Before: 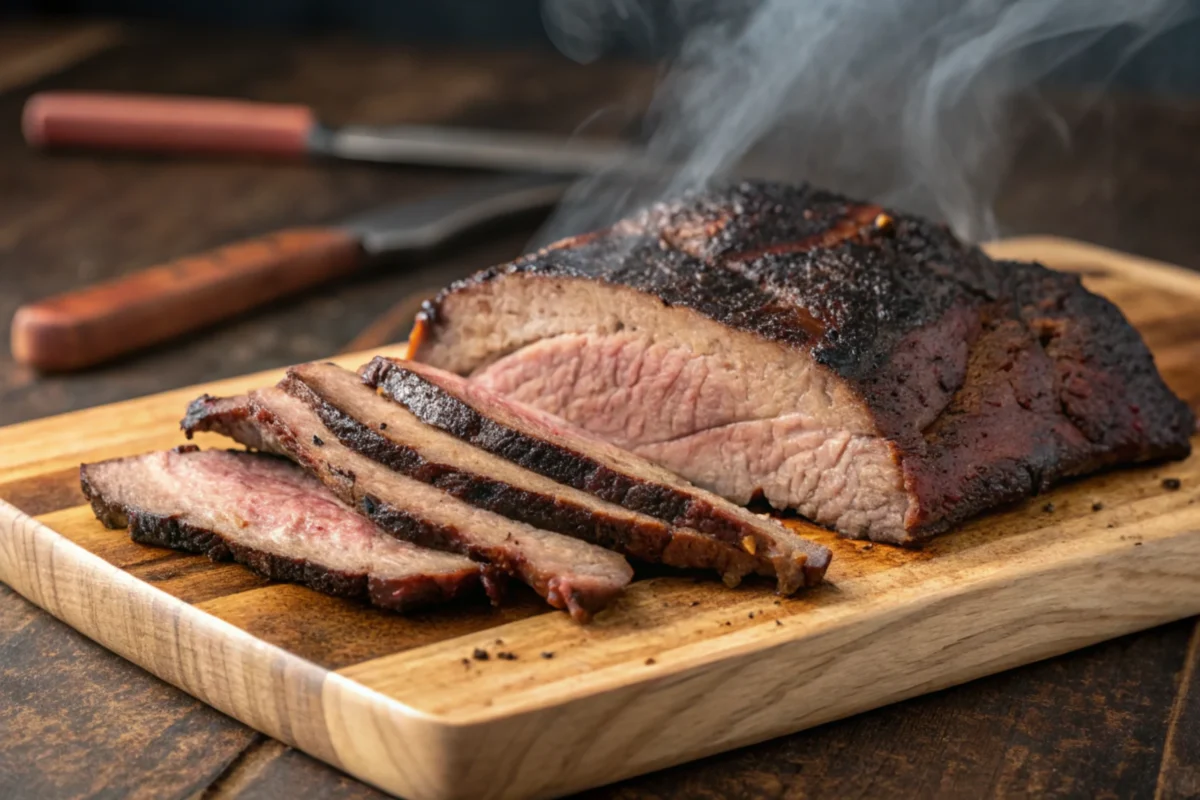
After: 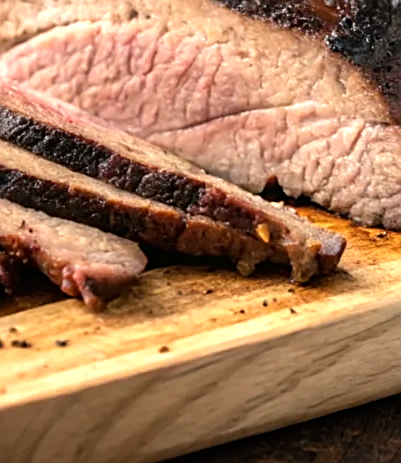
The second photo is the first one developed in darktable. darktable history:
crop: left 40.583%, top 39.021%, right 25.937%, bottom 2.982%
tone equalizer: -8 EV -0.744 EV, -7 EV -0.715 EV, -6 EV -0.597 EV, -5 EV -0.395 EV, -3 EV 0.37 EV, -2 EV 0.6 EV, -1 EV 0.677 EV, +0 EV 0.737 EV
sharpen: on, module defaults
